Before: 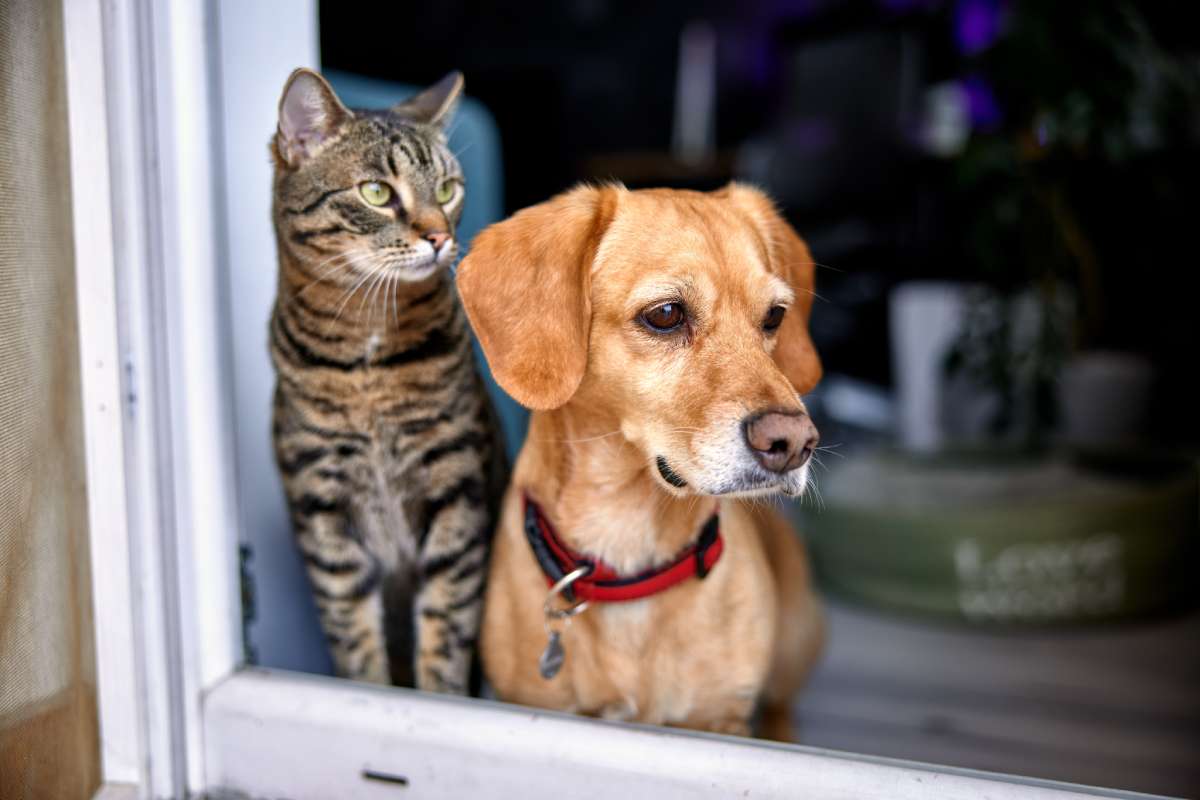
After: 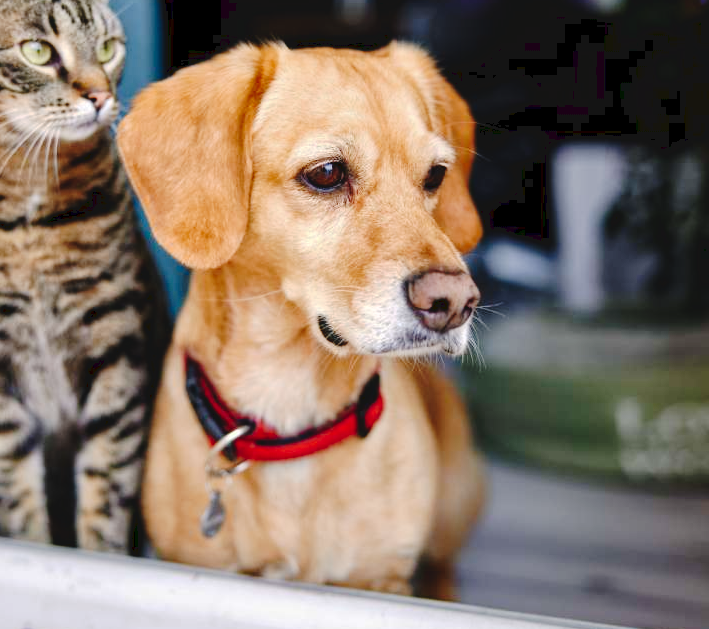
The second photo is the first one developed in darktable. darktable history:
crop and rotate: left 28.256%, top 17.734%, right 12.656%, bottom 3.573%
tone curve: curves: ch0 [(0, 0) (0.003, 0.064) (0.011, 0.065) (0.025, 0.061) (0.044, 0.068) (0.069, 0.083) (0.1, 0.102) (0.136, 0.126) (0.177, 0.172) (0.224, 0.225) (0.277, 0.306) (0.335, 0.397) (0.399, 0.483) (0.468, 0.56) (0.543, 0.634) (0.623, 0.708) (0.709, 0.77) (0.801, 0.832) (0.898, 0.899) (1, 1)], preserve colors none
